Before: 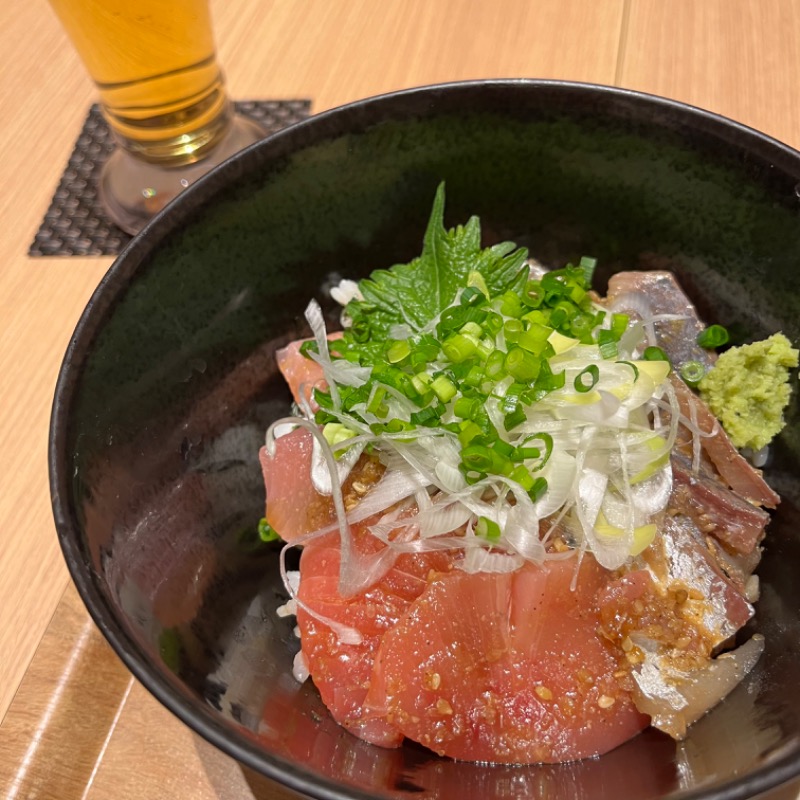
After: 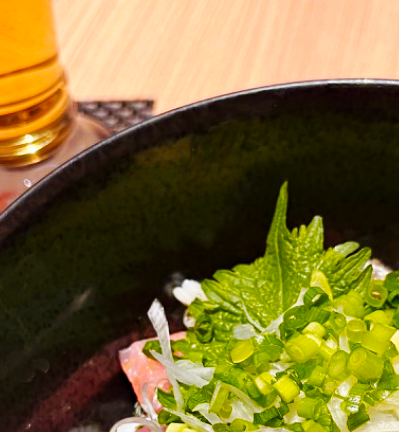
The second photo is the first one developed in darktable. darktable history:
color balance rgb: perceptual saturation grading › global saturation 27.613%, perceptual saturation grading › highlights -24.804%, perceptual saturation grading › shadows 25.174%, hue shift -12.19°
crop: left 19.722%, right 30.359%, bottom 45.952%
haze removal: adaptive false
base curve: curves: ch0 [(0, 0) (0.032, 0.025) (0.121, 0.166) (0.206, 0.329) (0.605, 0.79) (1, 1)], preserve colors none
